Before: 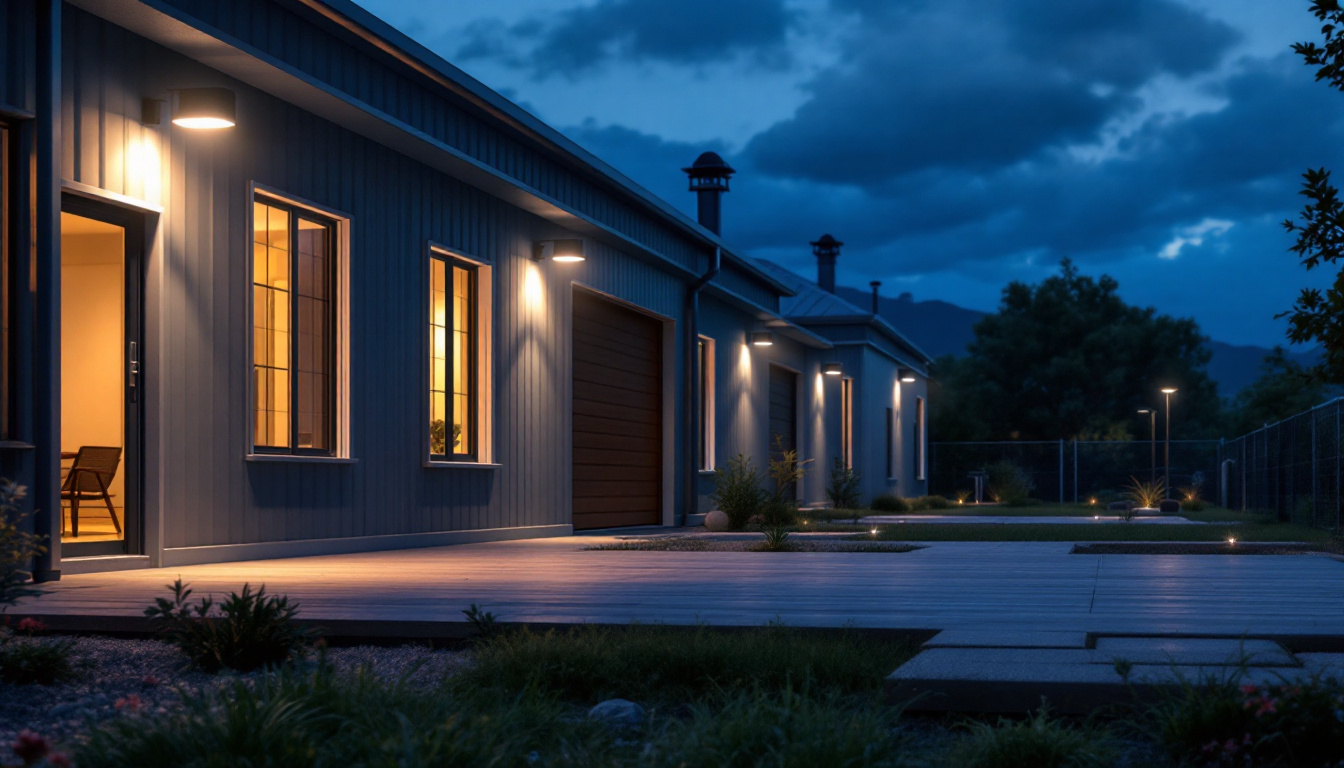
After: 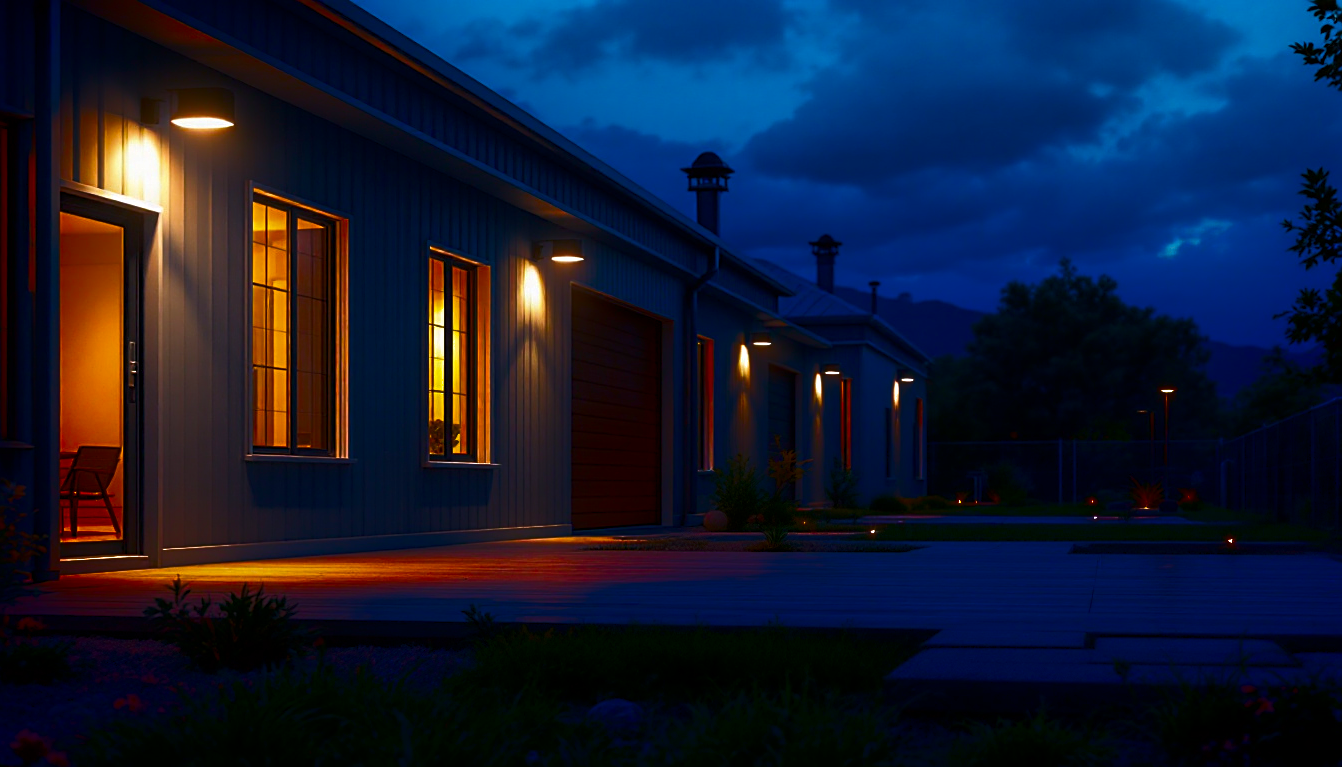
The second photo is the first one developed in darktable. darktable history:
sharpen: on, module defaults
crop and rotate: left 0.126%
shadows and highlights: shadows -90, highlights 90, soften with gaussian
color balance rgb: perceptual saturation grading › global saturation 30%, global vibrance 20%
